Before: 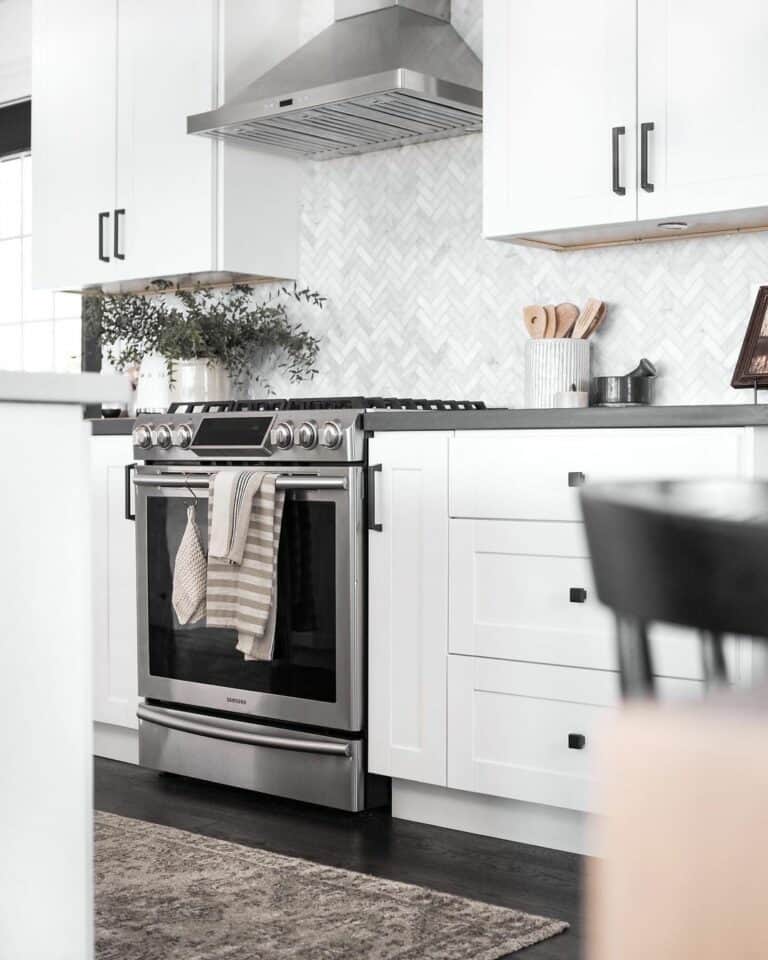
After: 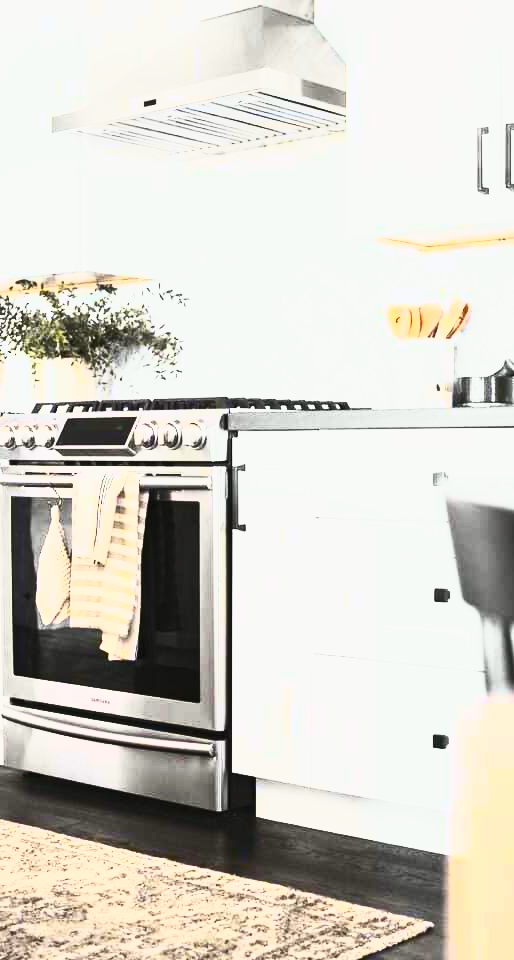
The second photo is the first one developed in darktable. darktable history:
color balance rgb: power › hue 60.81°, linear chroma grading › global chroma 16.12%, perceptual saturation grading › global saturation 3.711%, global vibrance 23.696%
tone curve: curves: ch0 [(0, 0.029) (0.071, 0.087) (0.223, 0.265) (0.447, 0.605) (0.654, 0.823) (0.861, 0.943) (1, 0.981)]; ch1 [(0, 0) (0.353, 0.344) (0.447, 0.449) (0.502, 0.501) (0.547, 0.54) (0.57, 0.582) (0.608, 0.608) (0.618, 0.631) (0.657, 0.699) (1, 1)]; ch2 [(0, 0) (0.34, 0.314) (0.456, 0.456) (0.5, 0.503) (0.528, 0.54) (0.557, 0.577) (0.589, 0.626) (1, 1)], color space Lab, independent channels, preserve colors none
crop and rotate: left 17.728%, right 15.298%
contrast brightness saturation: contrast 0.834, brightness 0.58, saturation 0.593
